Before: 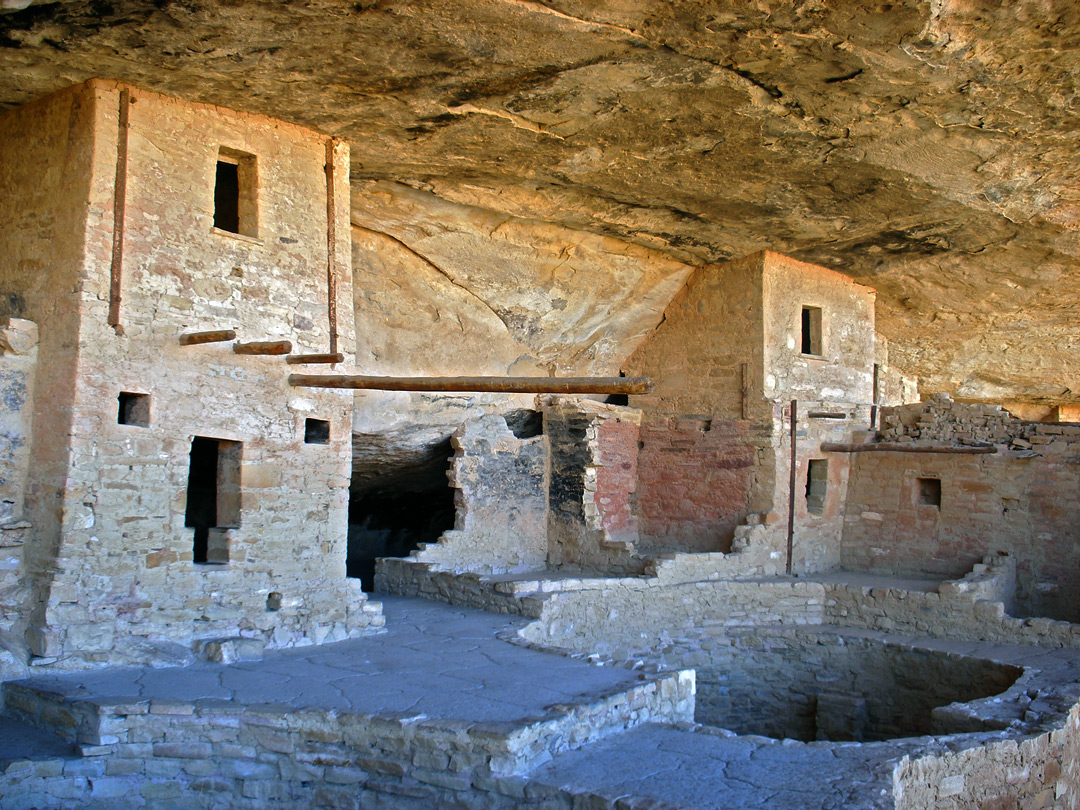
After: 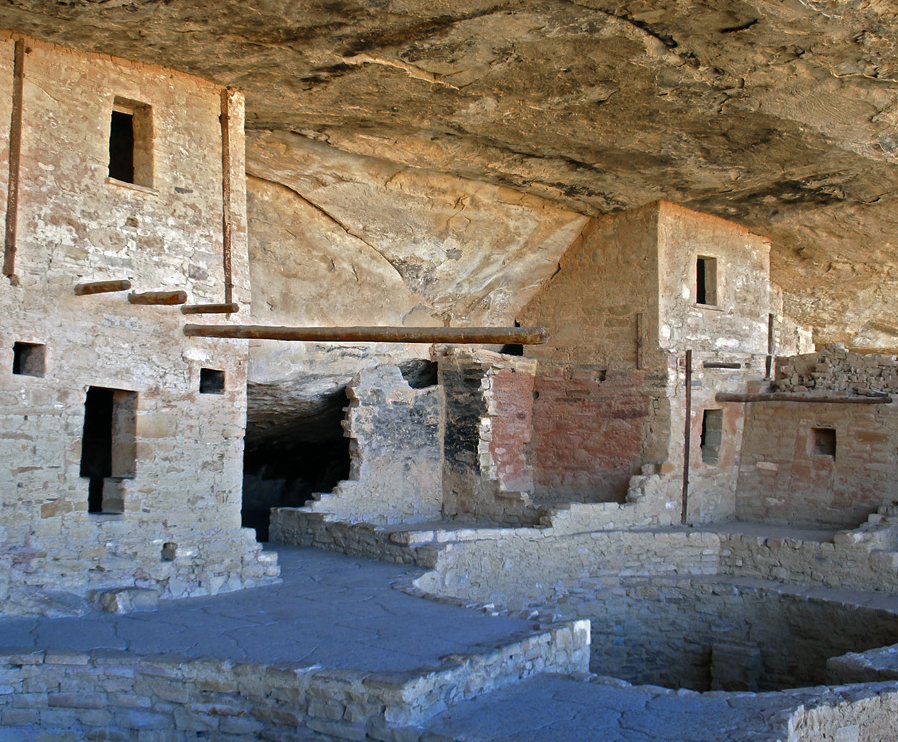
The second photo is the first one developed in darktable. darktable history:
tone equalizer: -7 EV 0.127 EV, edges refinement/feathering 500, mask exposure compensation -1.57 EV, preserve details no
crop: left 9.765%, top 6.273%, right 6.996%, bottom 2.111%
color zones: curves: ch0 [(0, 0.5) (0.125, 0.4) (0.25, 0.5) (0.375, 0.4) (0.5, 0.4) (0.625, 0.35) (0.75, 0.35) (0.875, 0.5)]; ch1 [(0, 0.35) (0.125, 0.45) (0.25, 0.35) (0.375, 0.35) (0.5, 0.35) (0.625, 0.35) (0.75, 0.45) (0.875, 0.35)]; ch2 [(0, 0.6) (0.125, 0.5) (0.25, 0.5) (0.375, 0.6) (0.5, 0.6) (0.625, 0.5) (0.75, 0.5) (0.875, 0.5)]
